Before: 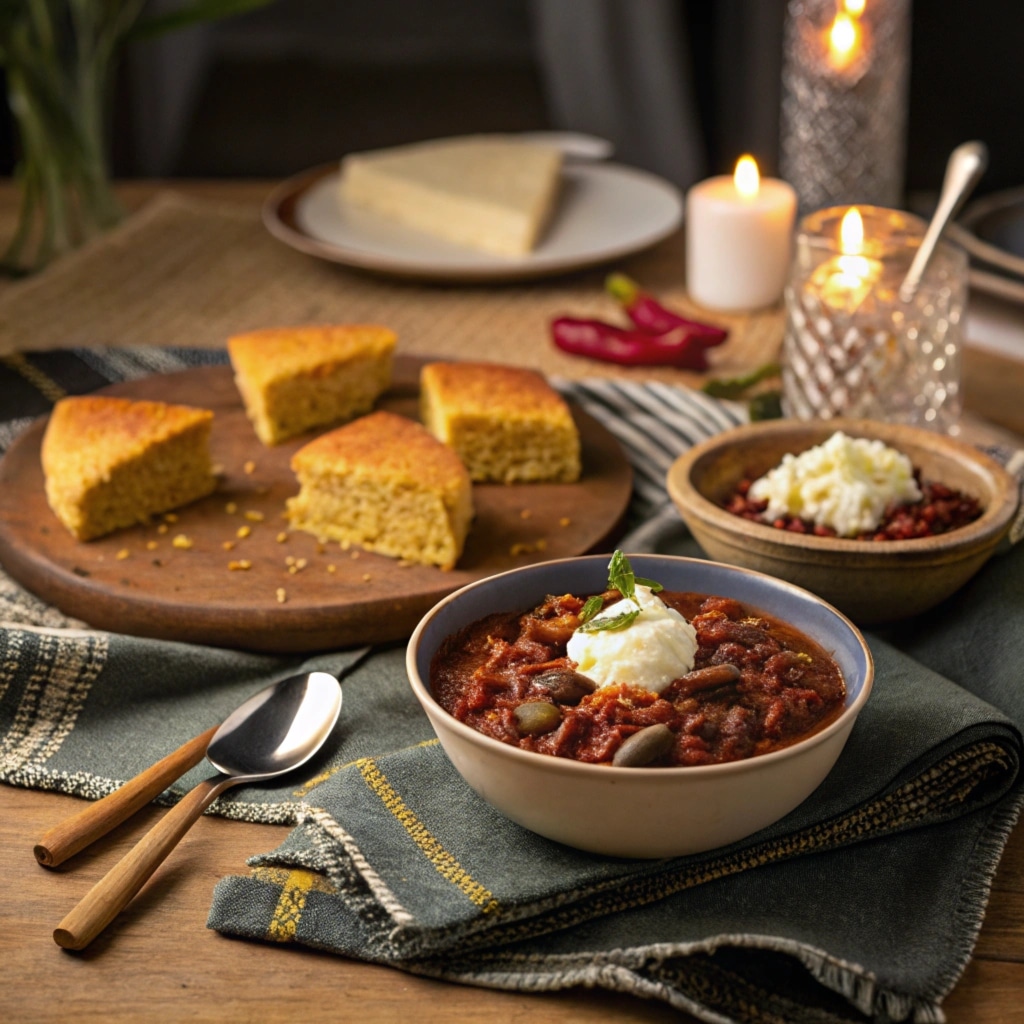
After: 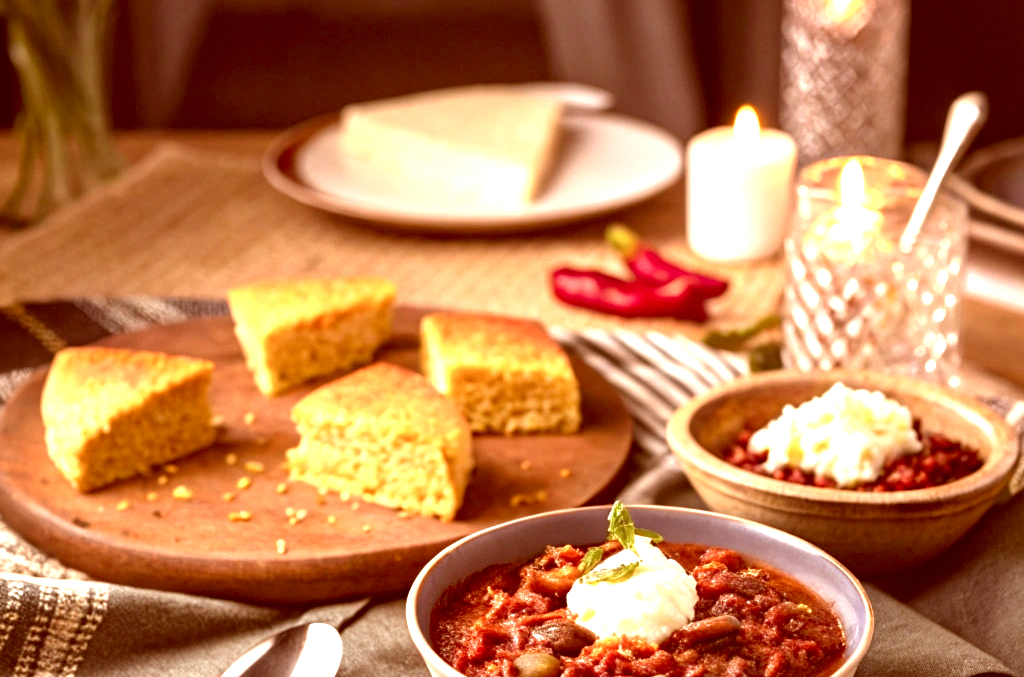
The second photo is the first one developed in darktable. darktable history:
crop and rotate: top 4.826%, bottom 29.021%
color correction: highlights a* 9.23, highlights b* 8.55, shadows a* 39.56, shadows b* 39.84, saturation 0.811
exposure: black level correction 0, exposure 1.472 EV, compensate highlight preservation false
